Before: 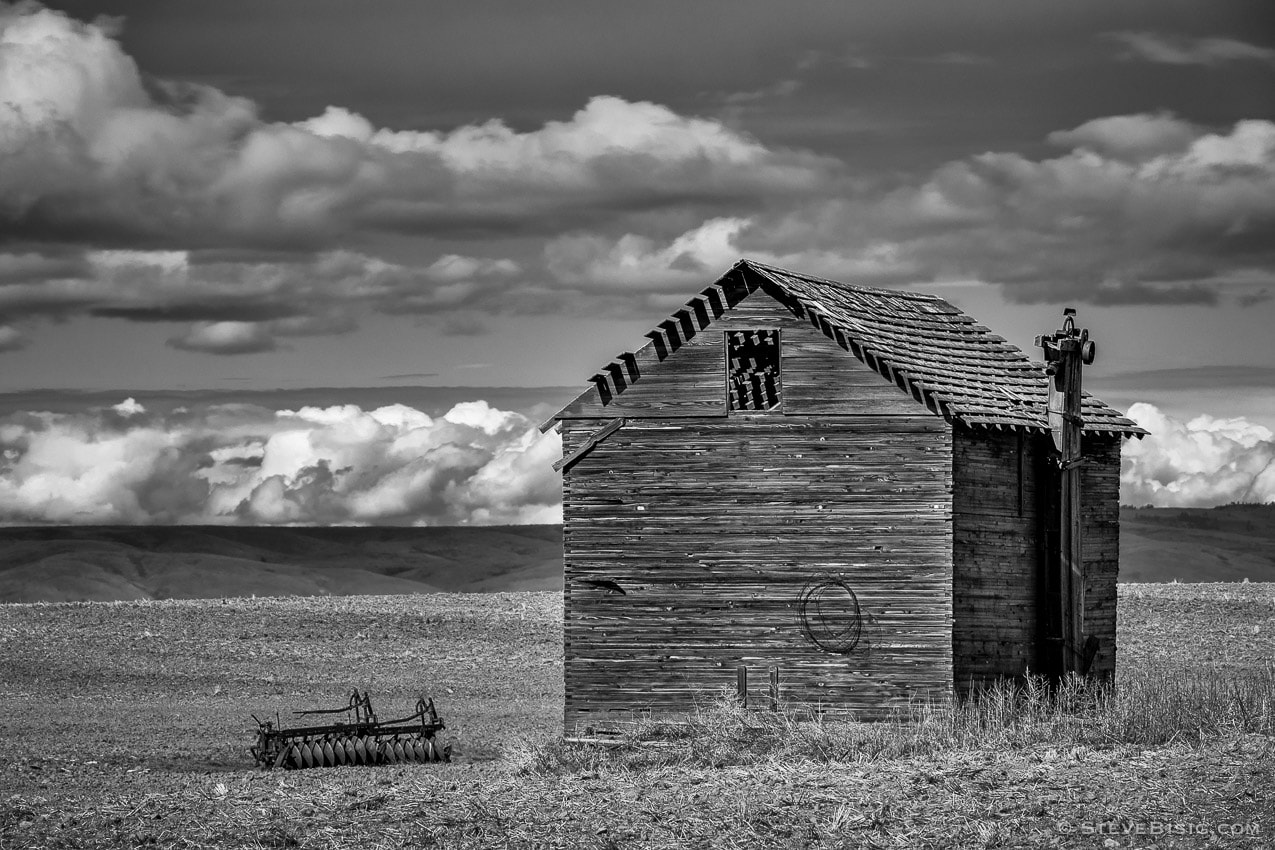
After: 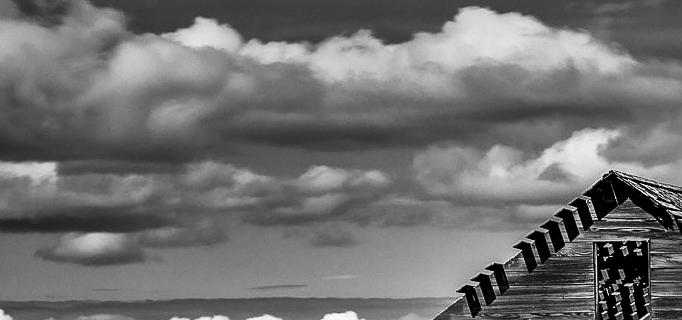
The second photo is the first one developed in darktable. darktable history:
contrast brightness saturation: contrast 0.253, saturation -0.325
sharpen: amount 0.204
crop: left 10.282%, top 10.574%, right 36.183%, bottom 51.699%
